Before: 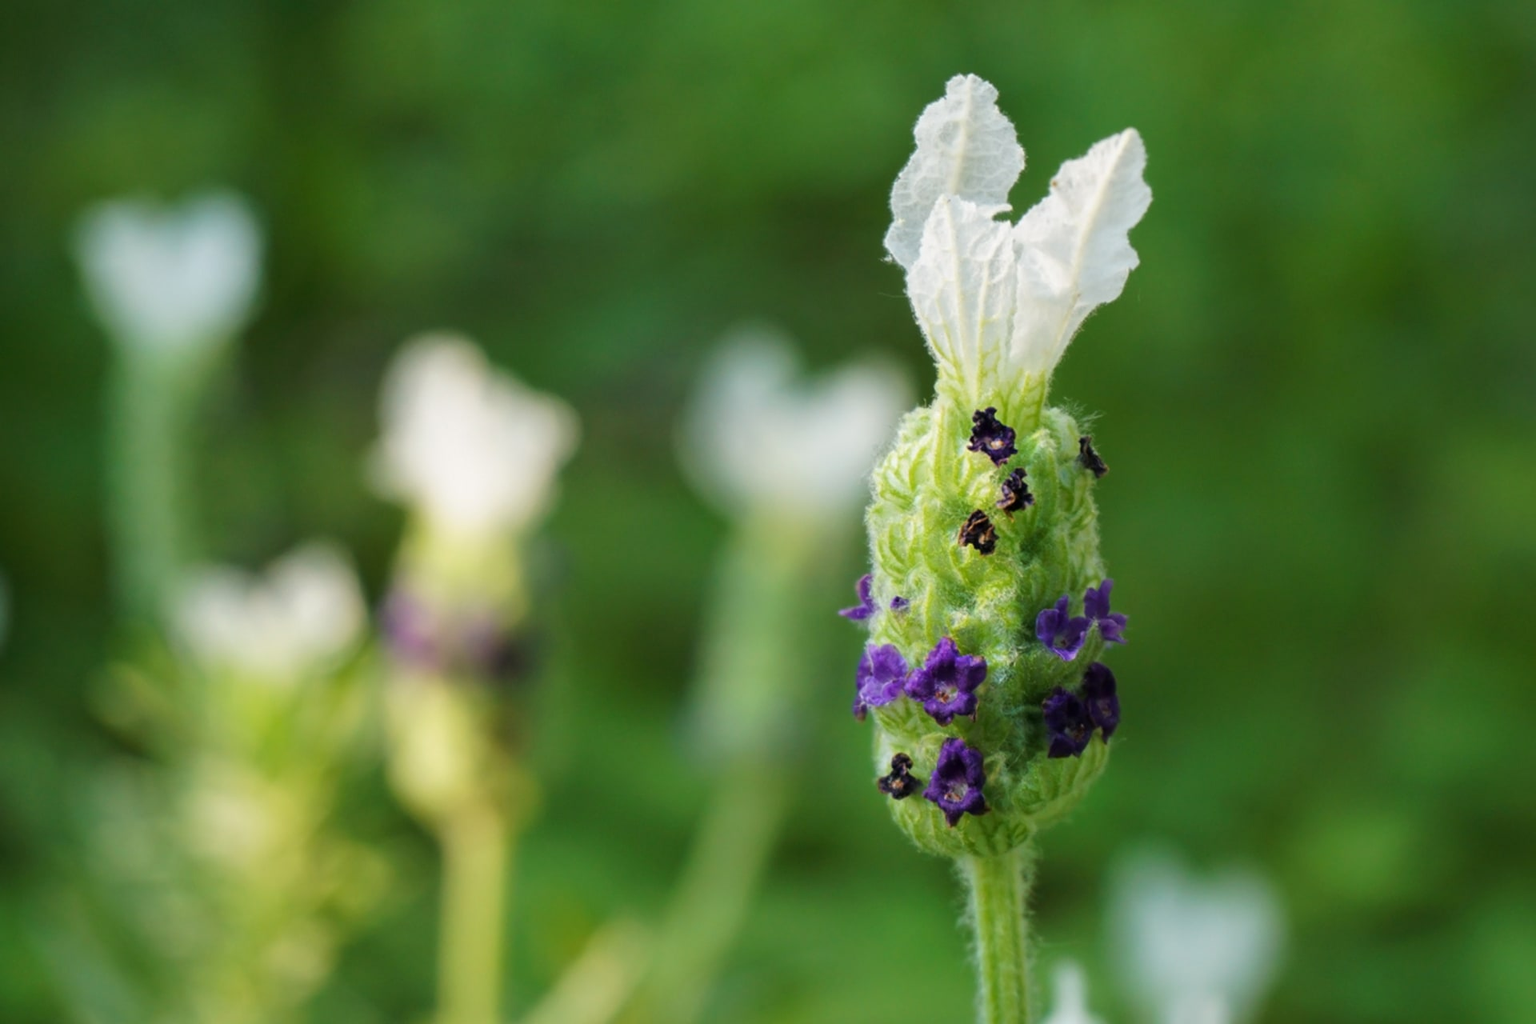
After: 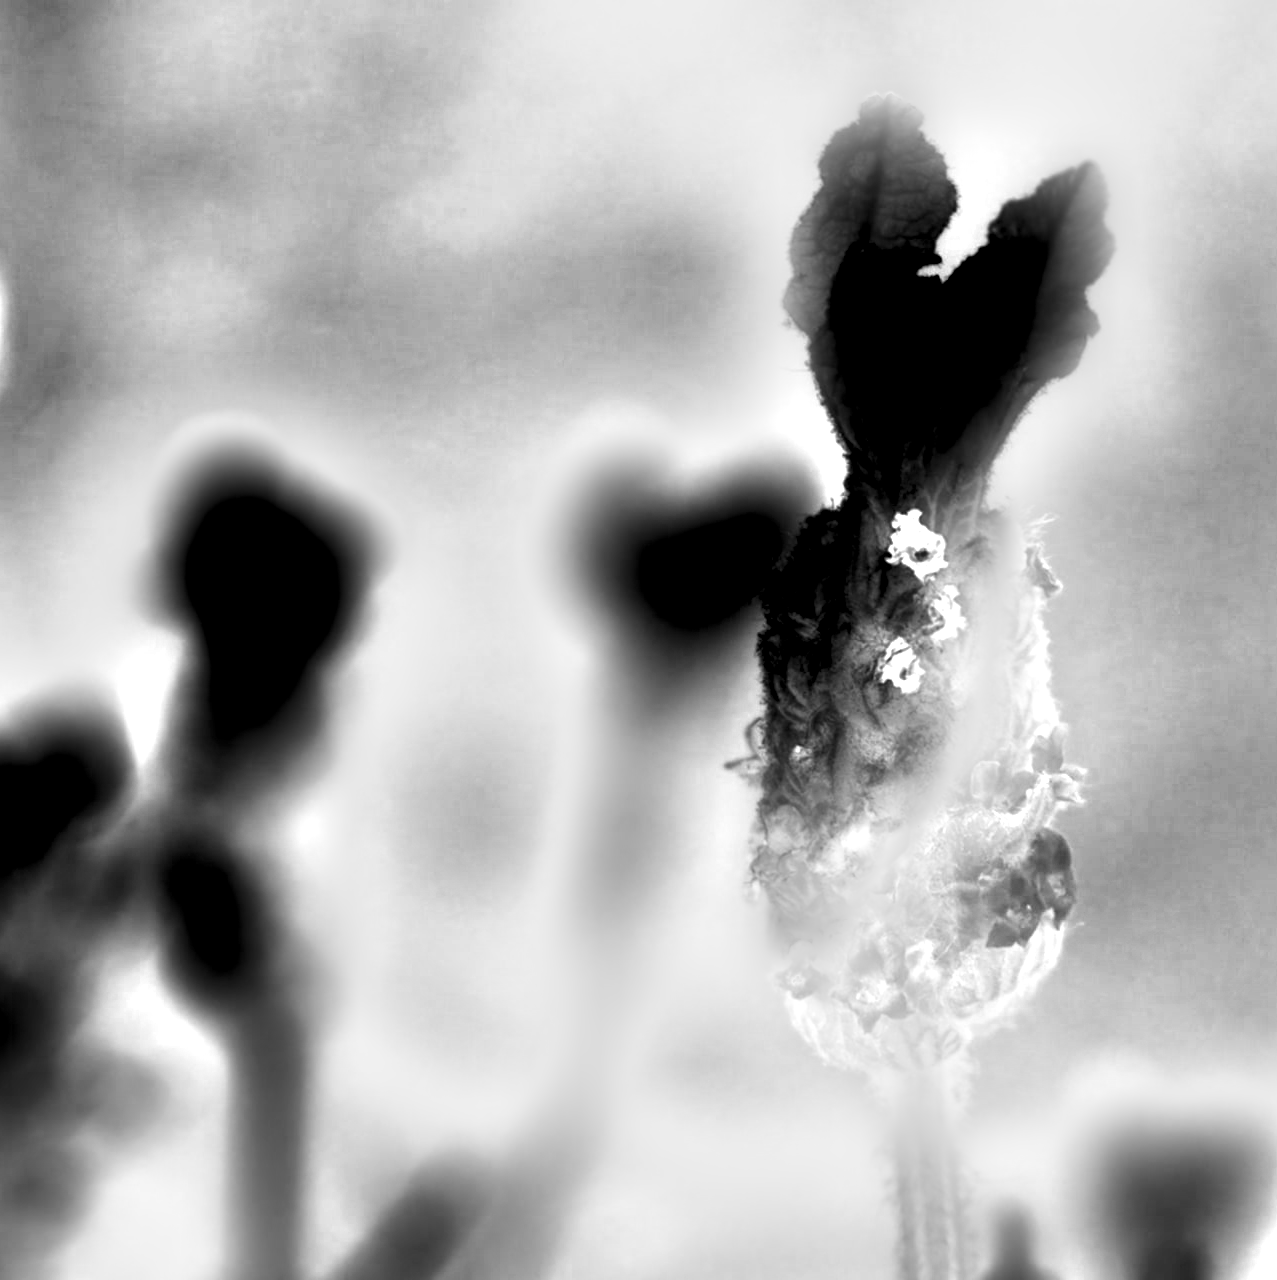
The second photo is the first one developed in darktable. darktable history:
white balance: red 4.26, blue 1.802
exposure: exposure 1 EV, compensate highlight preservation false
monochrome: on, module defaults
color balance: lift [0.998, 0.998, 1.001, 1.002], gamma [0.995, 1.025, 0.992, 0.975], gain [0.995, 1.02, 0.997, 0.98]
crop: left 16.899%, right 16.556%
bloom: size 16%, threshold 98%, strength 20%
